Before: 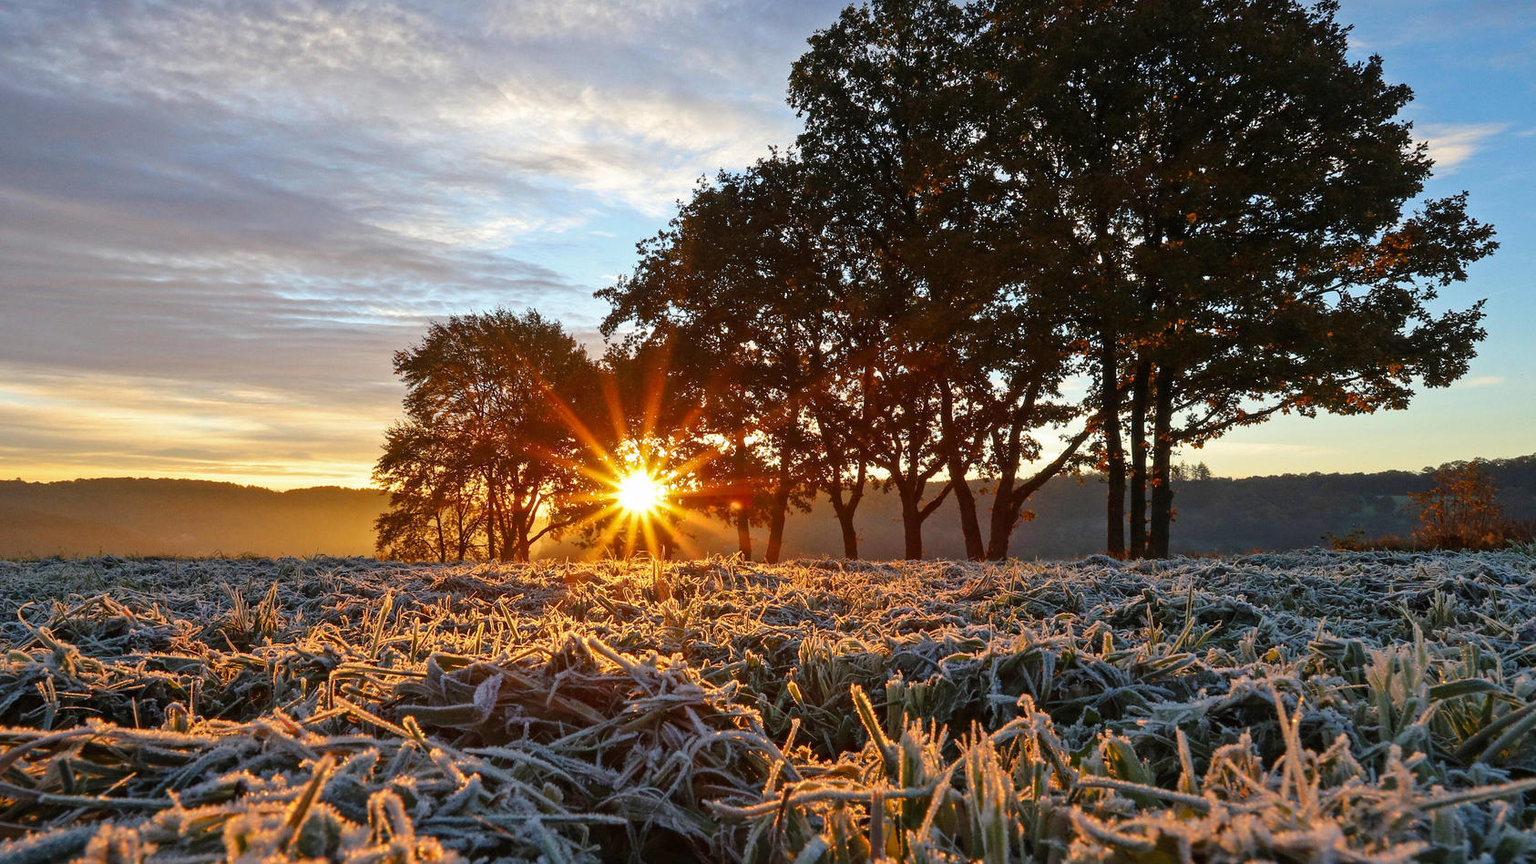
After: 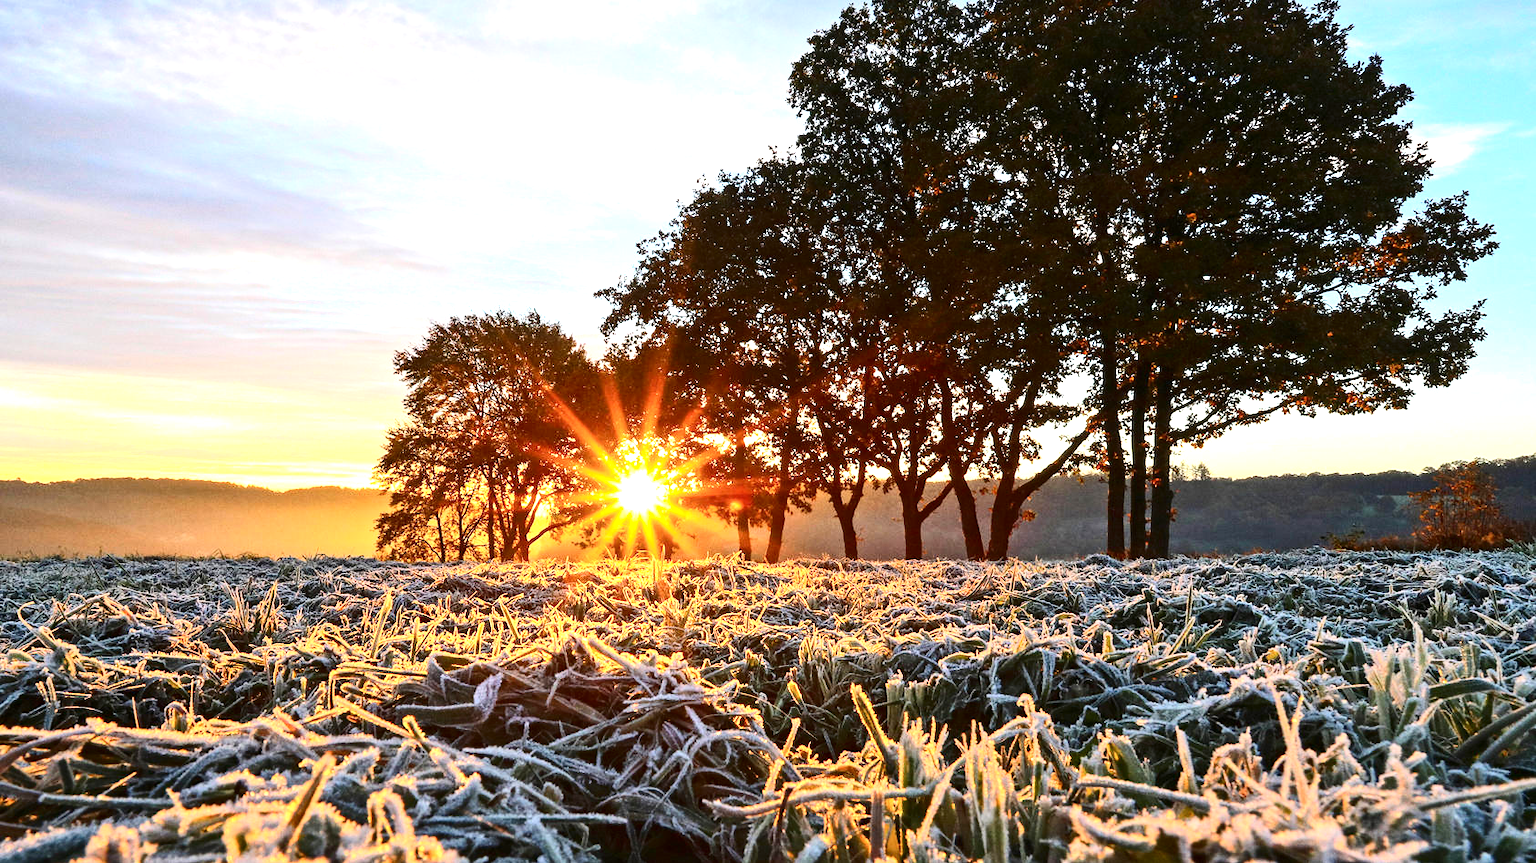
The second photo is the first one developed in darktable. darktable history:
exposure: black level correction 0, exposure 1.2 EV, compensate highlight preservation false
contrast brightness saturation: contrast 0.28
